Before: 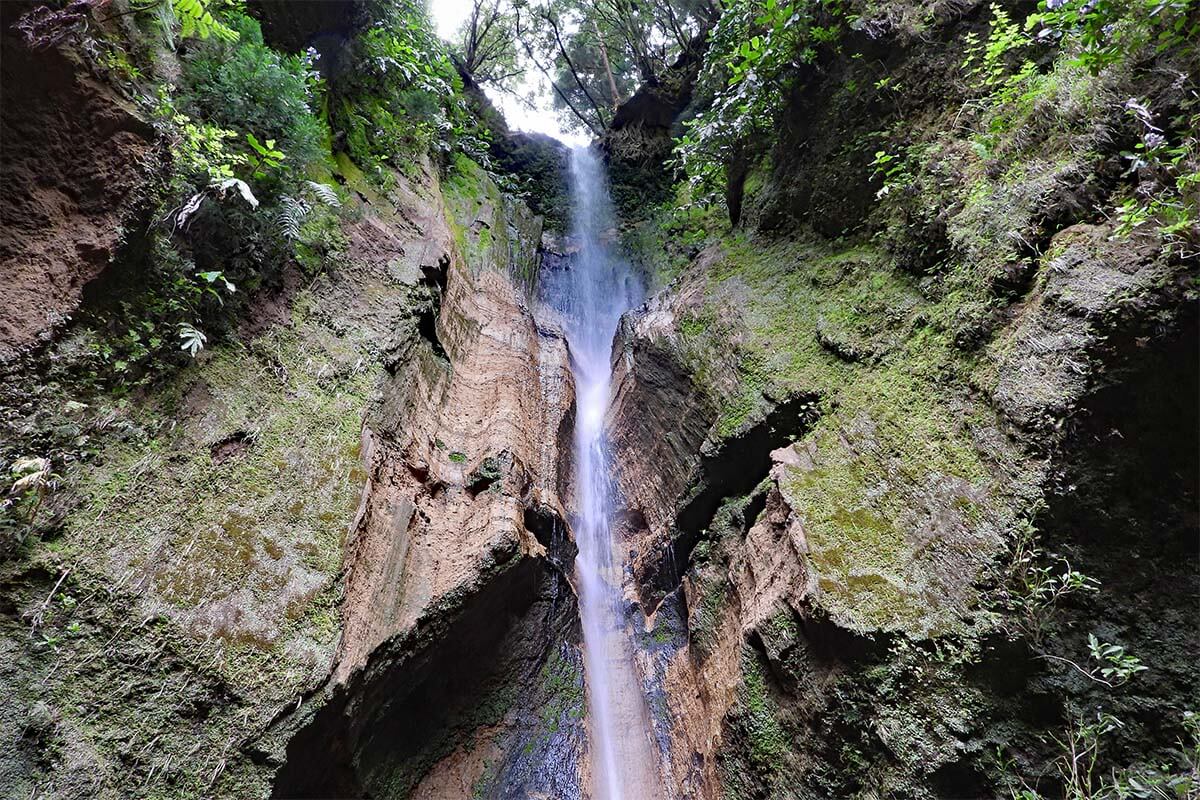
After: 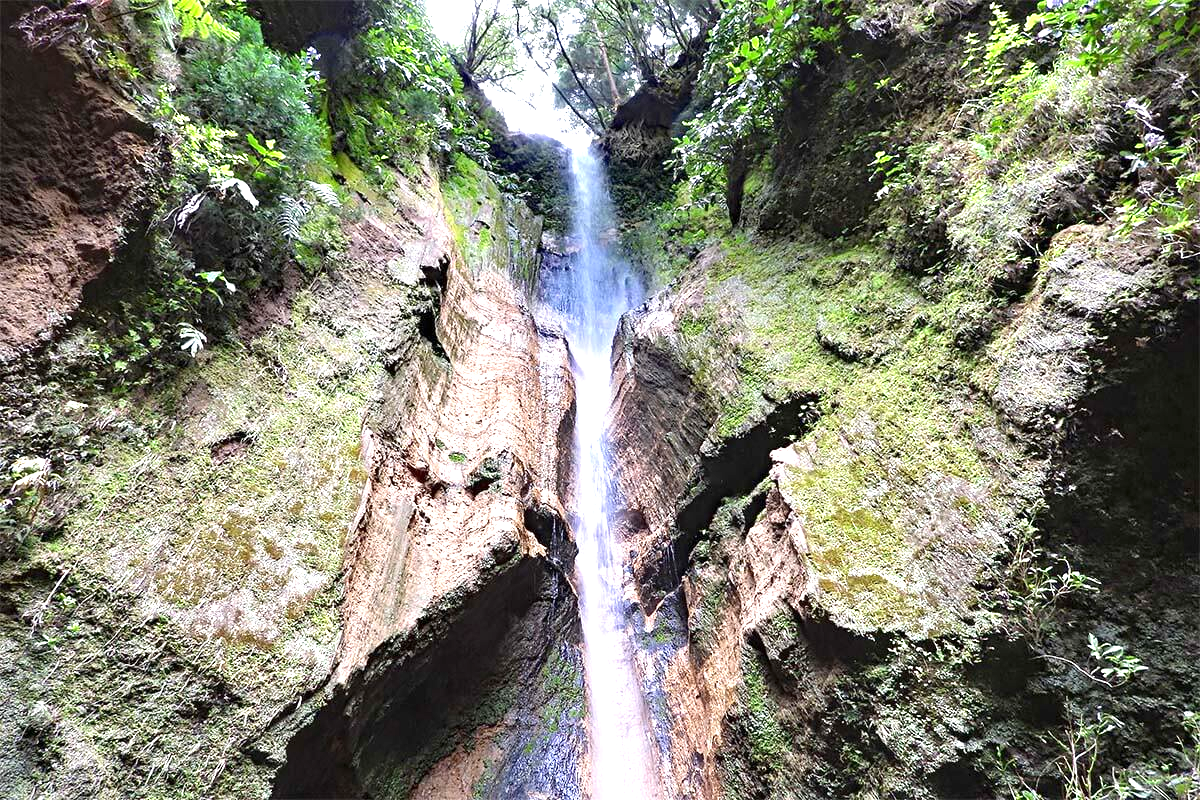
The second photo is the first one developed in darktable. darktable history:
exposure: exposure 1.143 EV, compensate highlight preservation false
